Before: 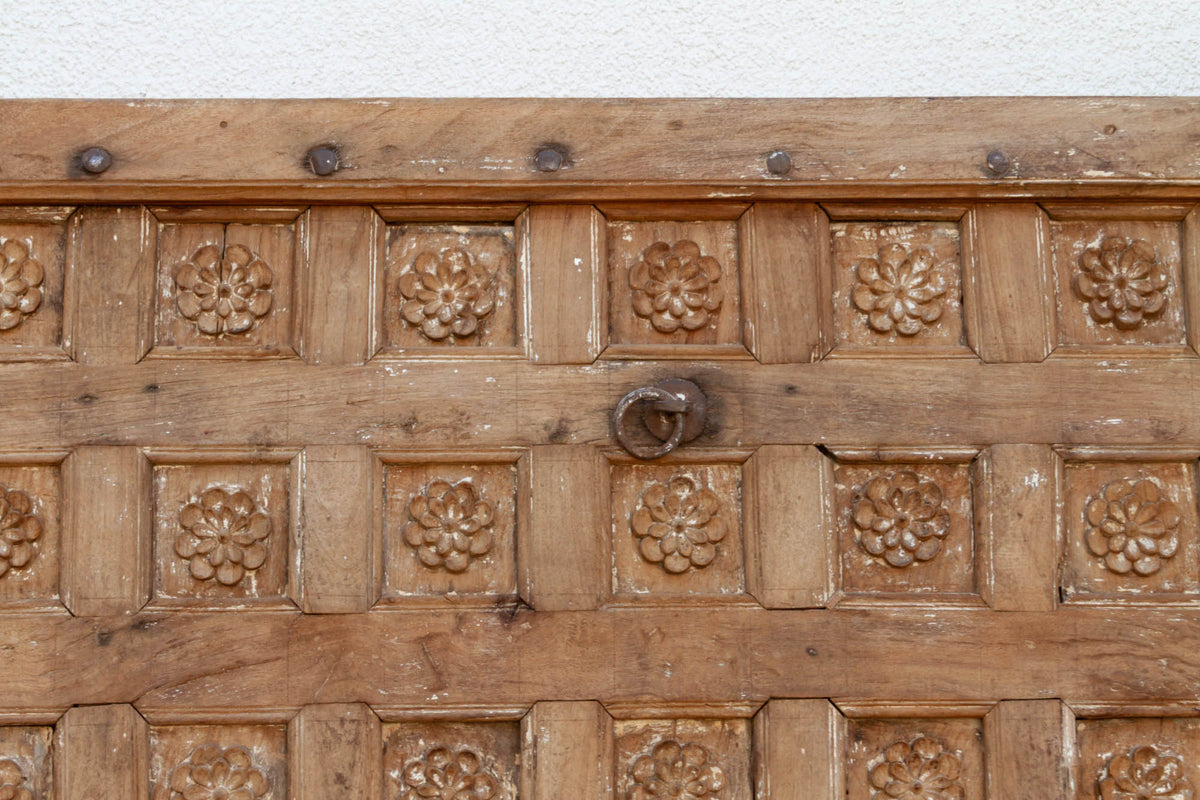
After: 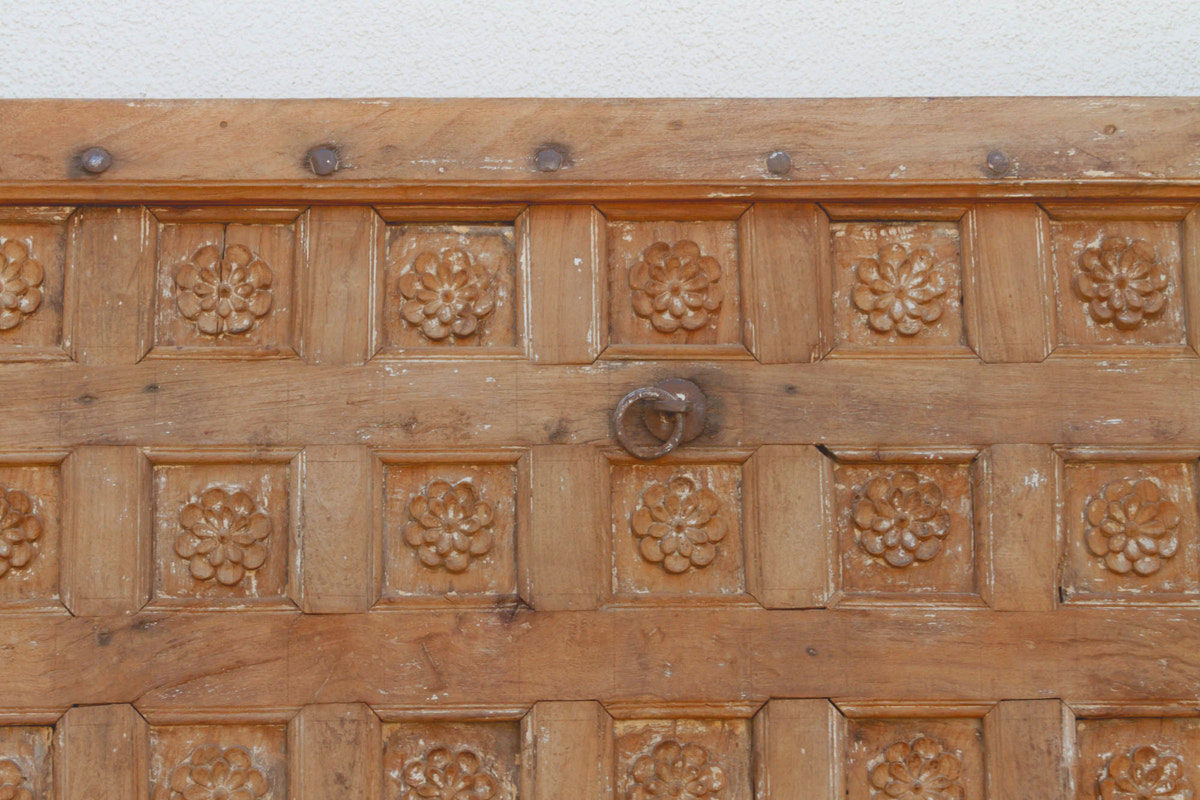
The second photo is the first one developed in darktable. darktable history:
vibrance: vibrance 75%
local contrast: detail 69%
